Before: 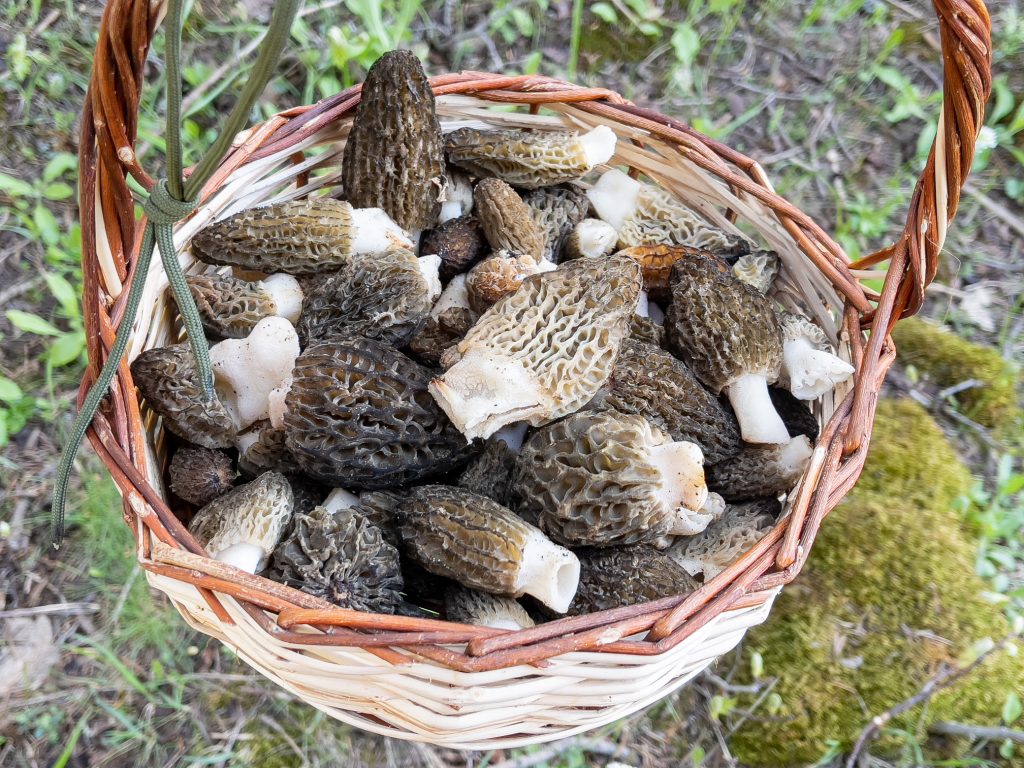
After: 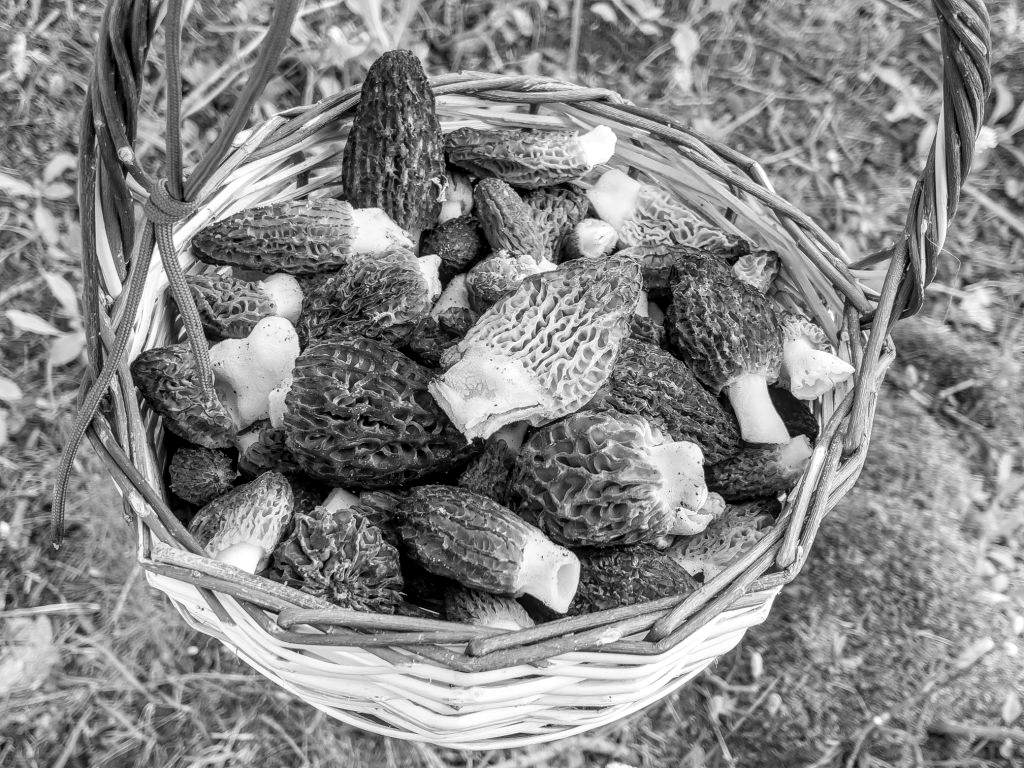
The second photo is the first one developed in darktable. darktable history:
monochrome: on, module defaults
local contrast: on, module defaults
